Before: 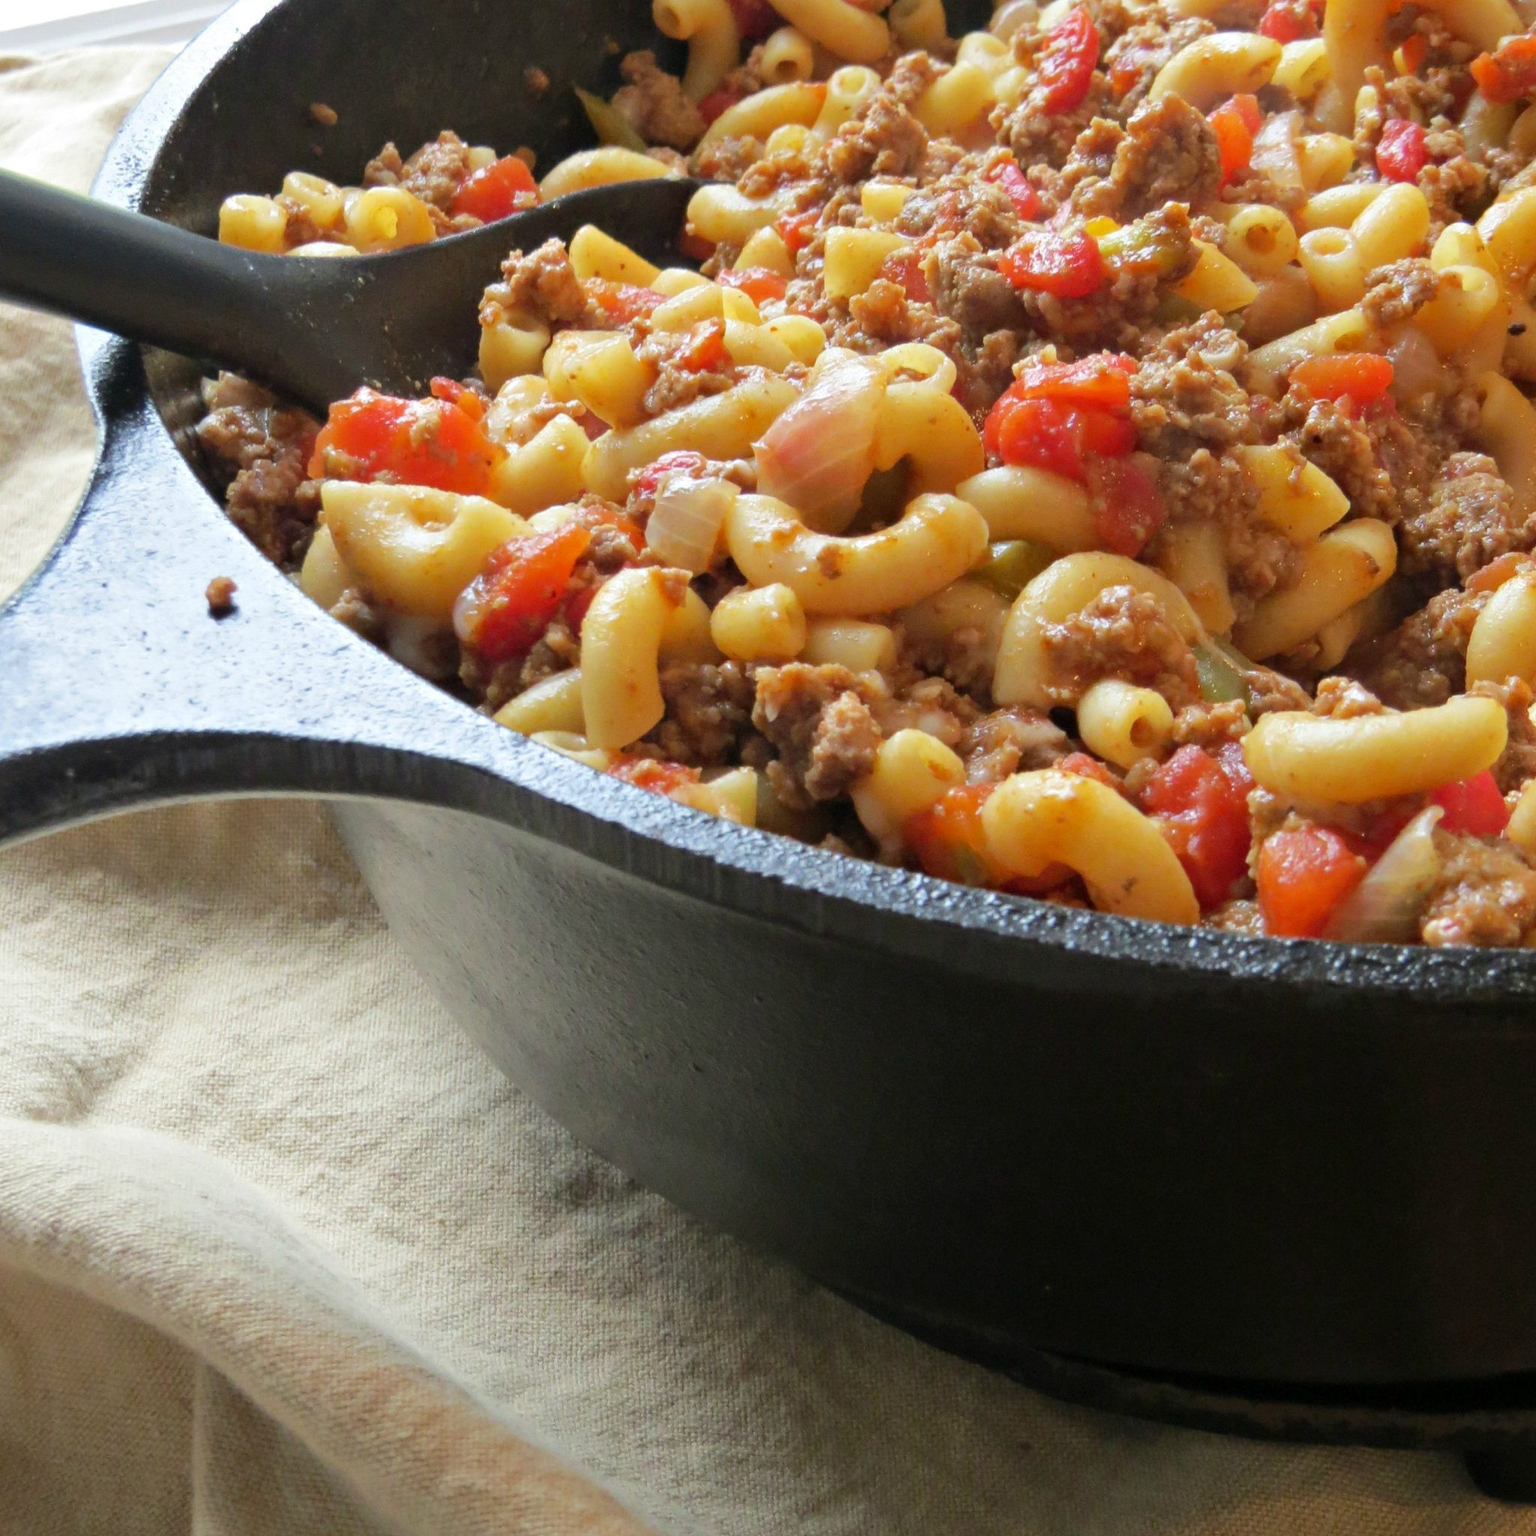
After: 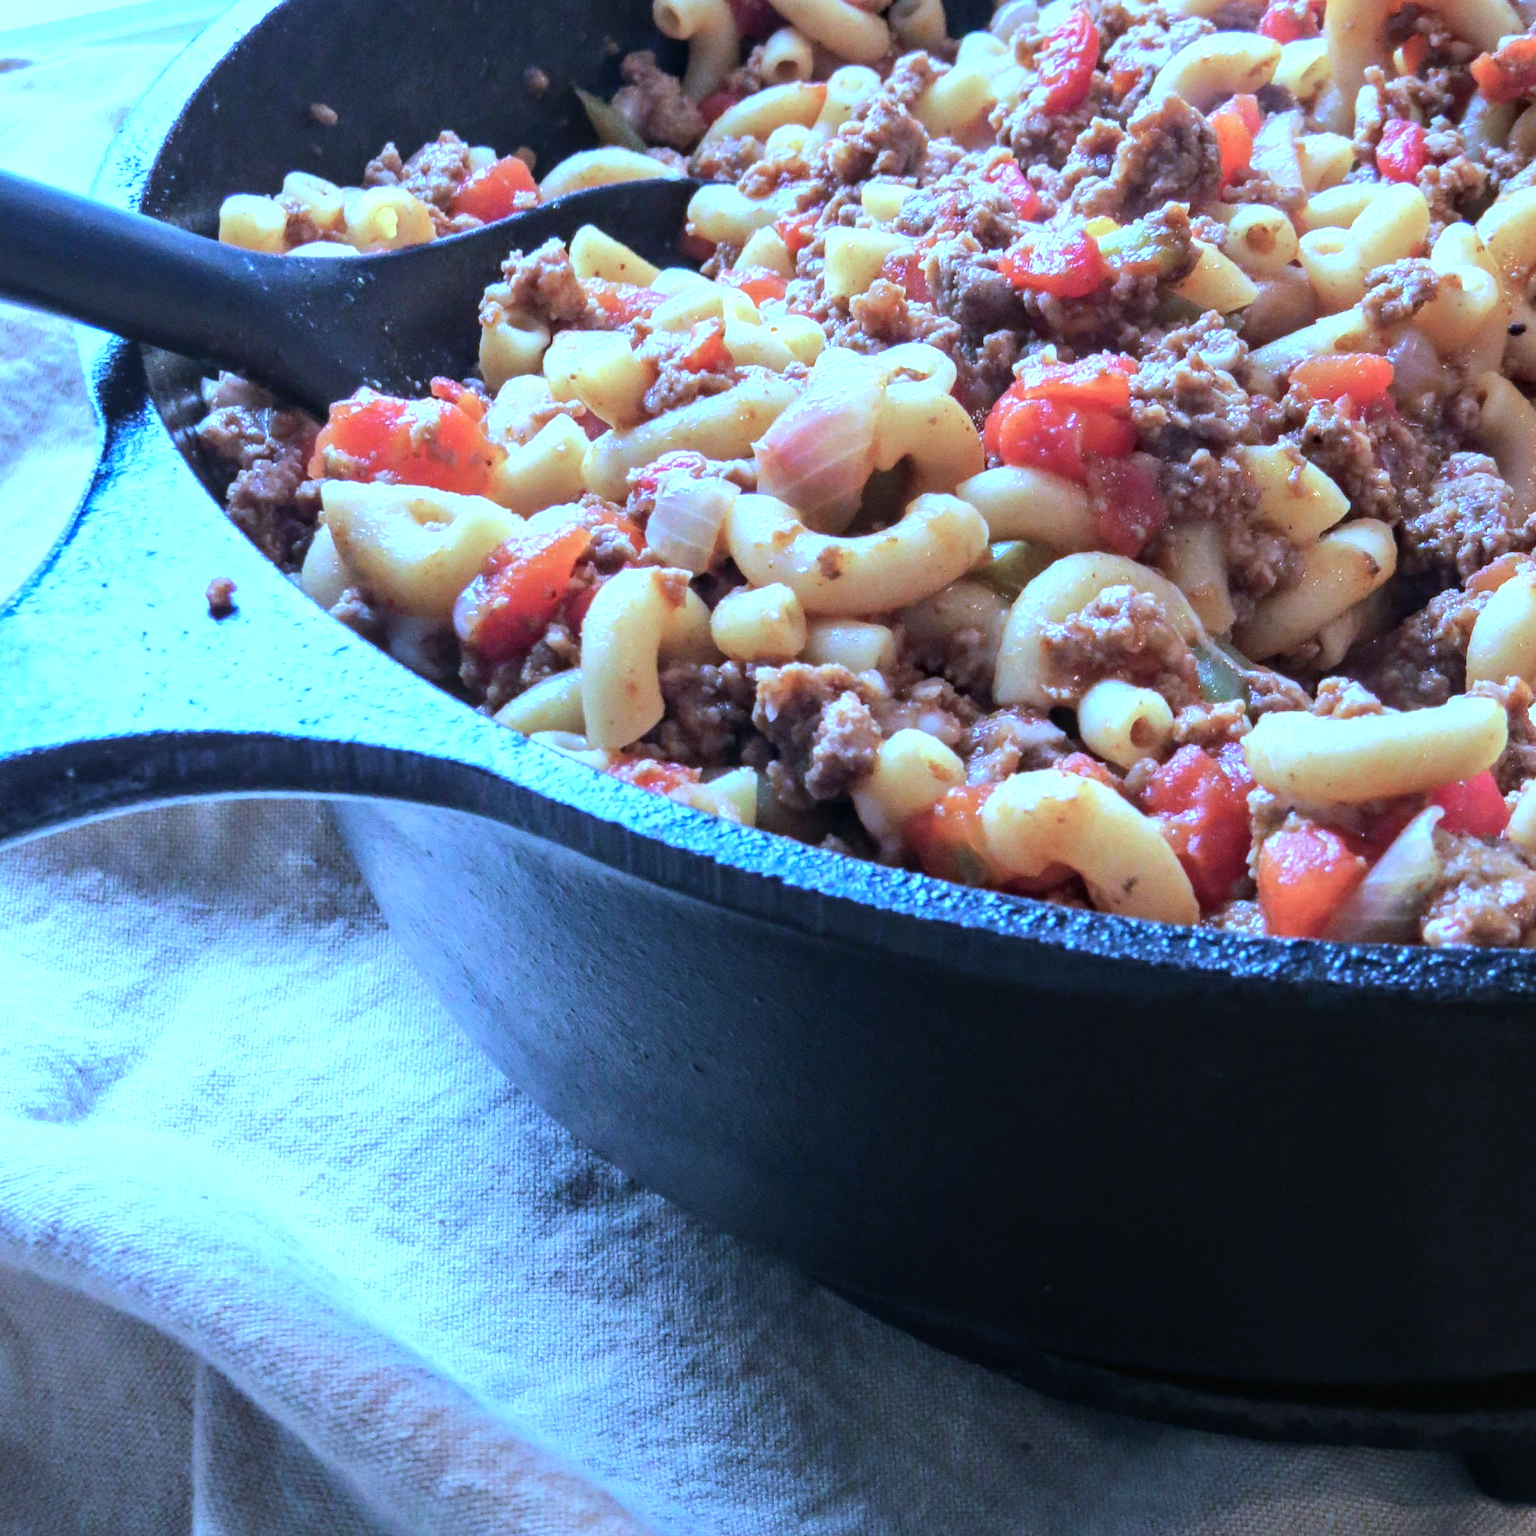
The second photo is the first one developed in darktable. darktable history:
local contrast: on, module defaults
color calibration: illuminant custom, x 0.461, y 0.428, temperature 2621.69 K, saturation algorithm version 1 (2020)
tone equalizer: -8 EV -0.78 EV, -7 EV -0.682 EV, -6 EV -0.57 EV, -5 EV -0.38 EV, -3 EV 0.385 EV, -2 EV 0.6 EV, -1 EV 0.678 EV, +0 EV 0.774 EV, edges refinement/feathering 500, mask exposure compensation -1.57 EV, preserve details no
